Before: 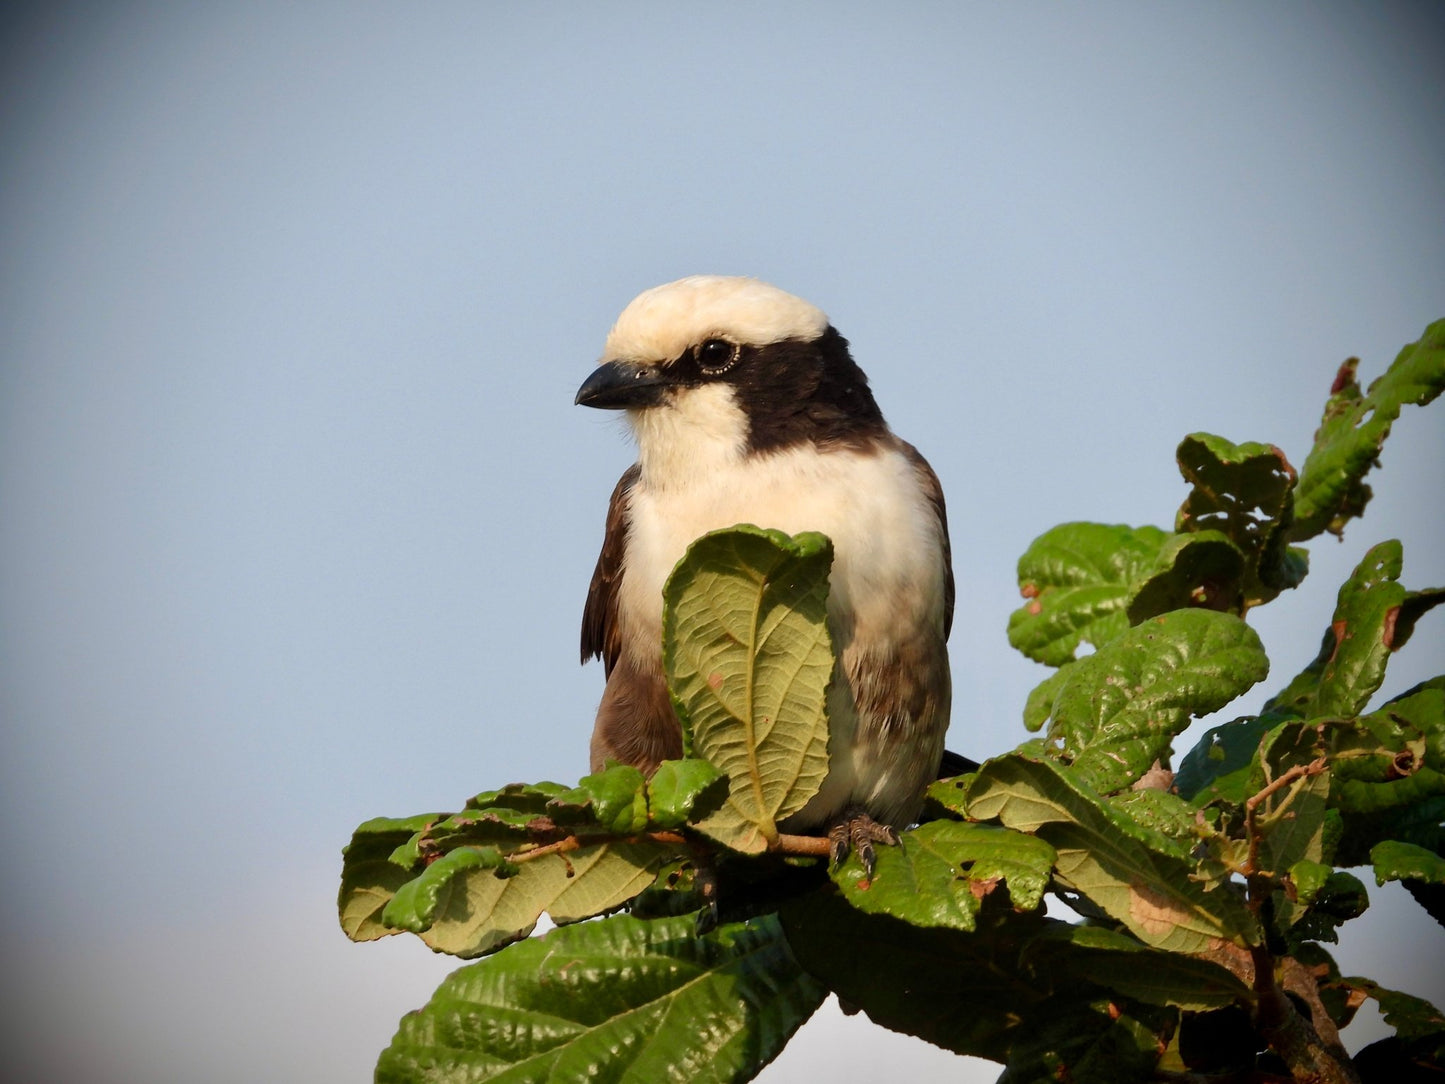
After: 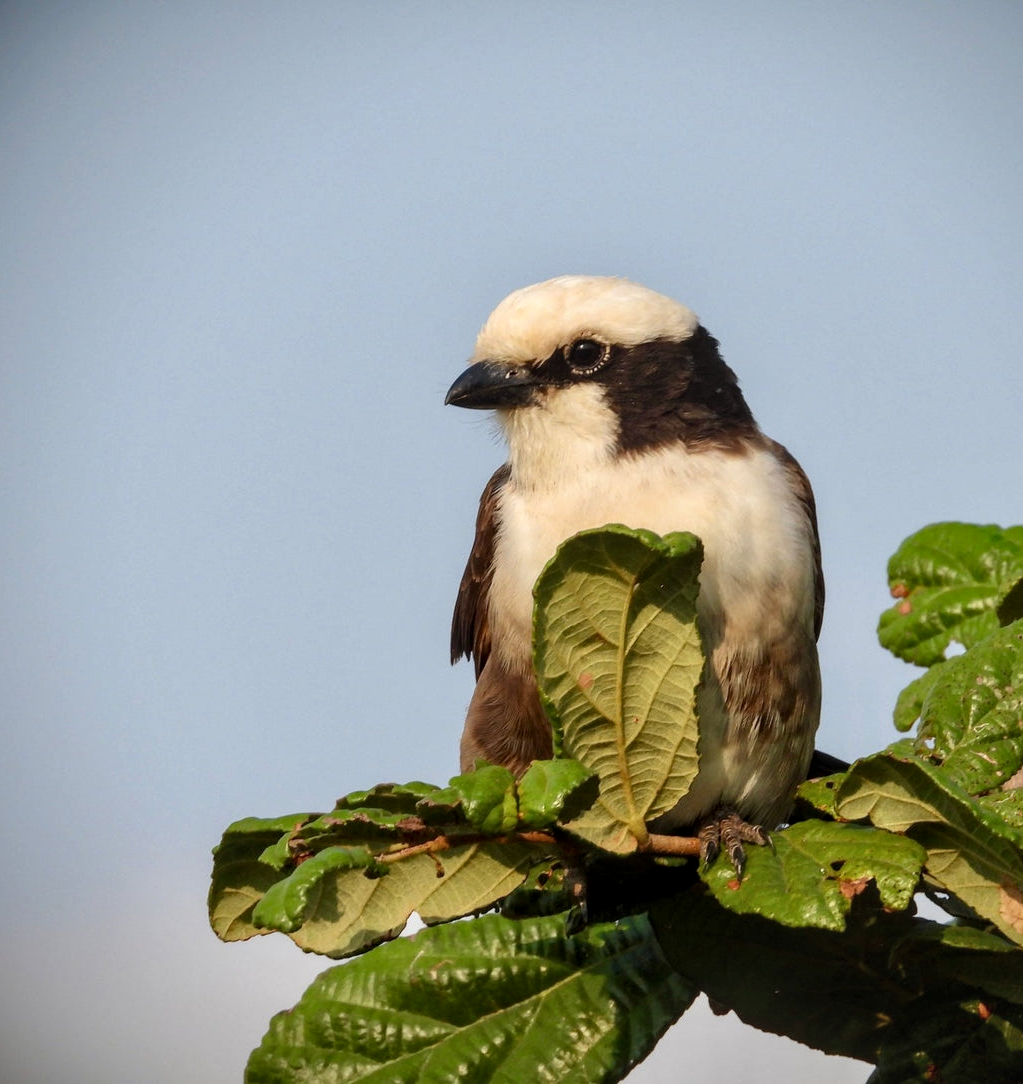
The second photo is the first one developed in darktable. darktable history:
crop and rotate: left 9.061%, right 20.142%
local contrast: on, module defaults
